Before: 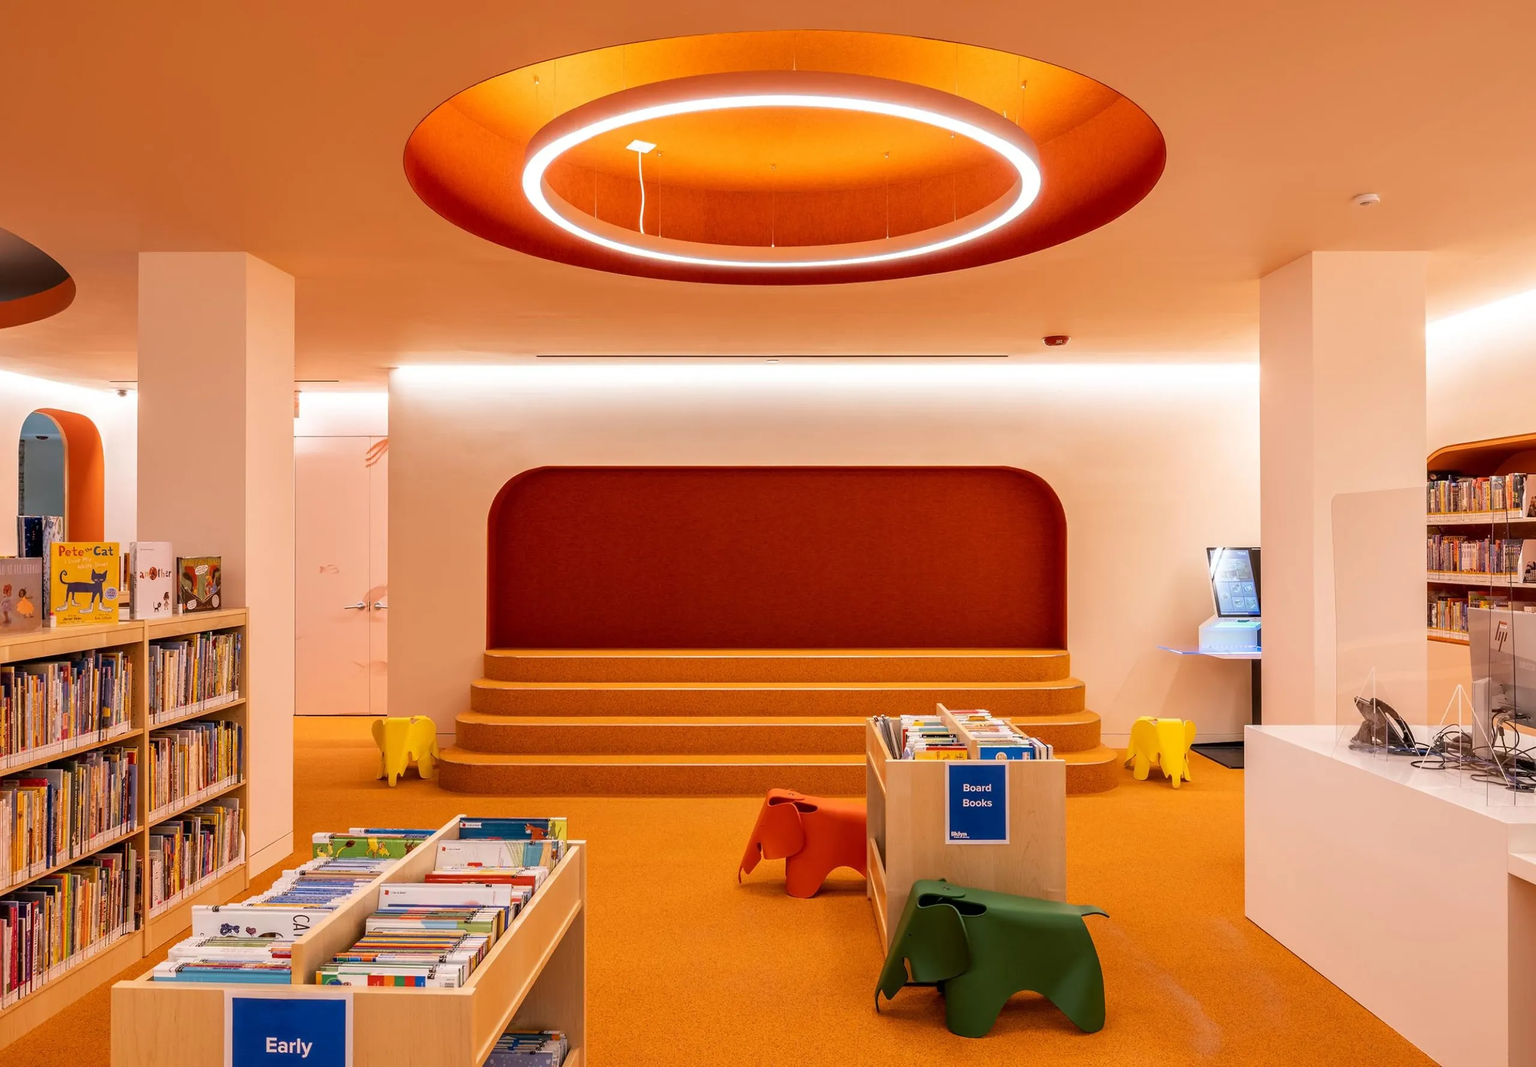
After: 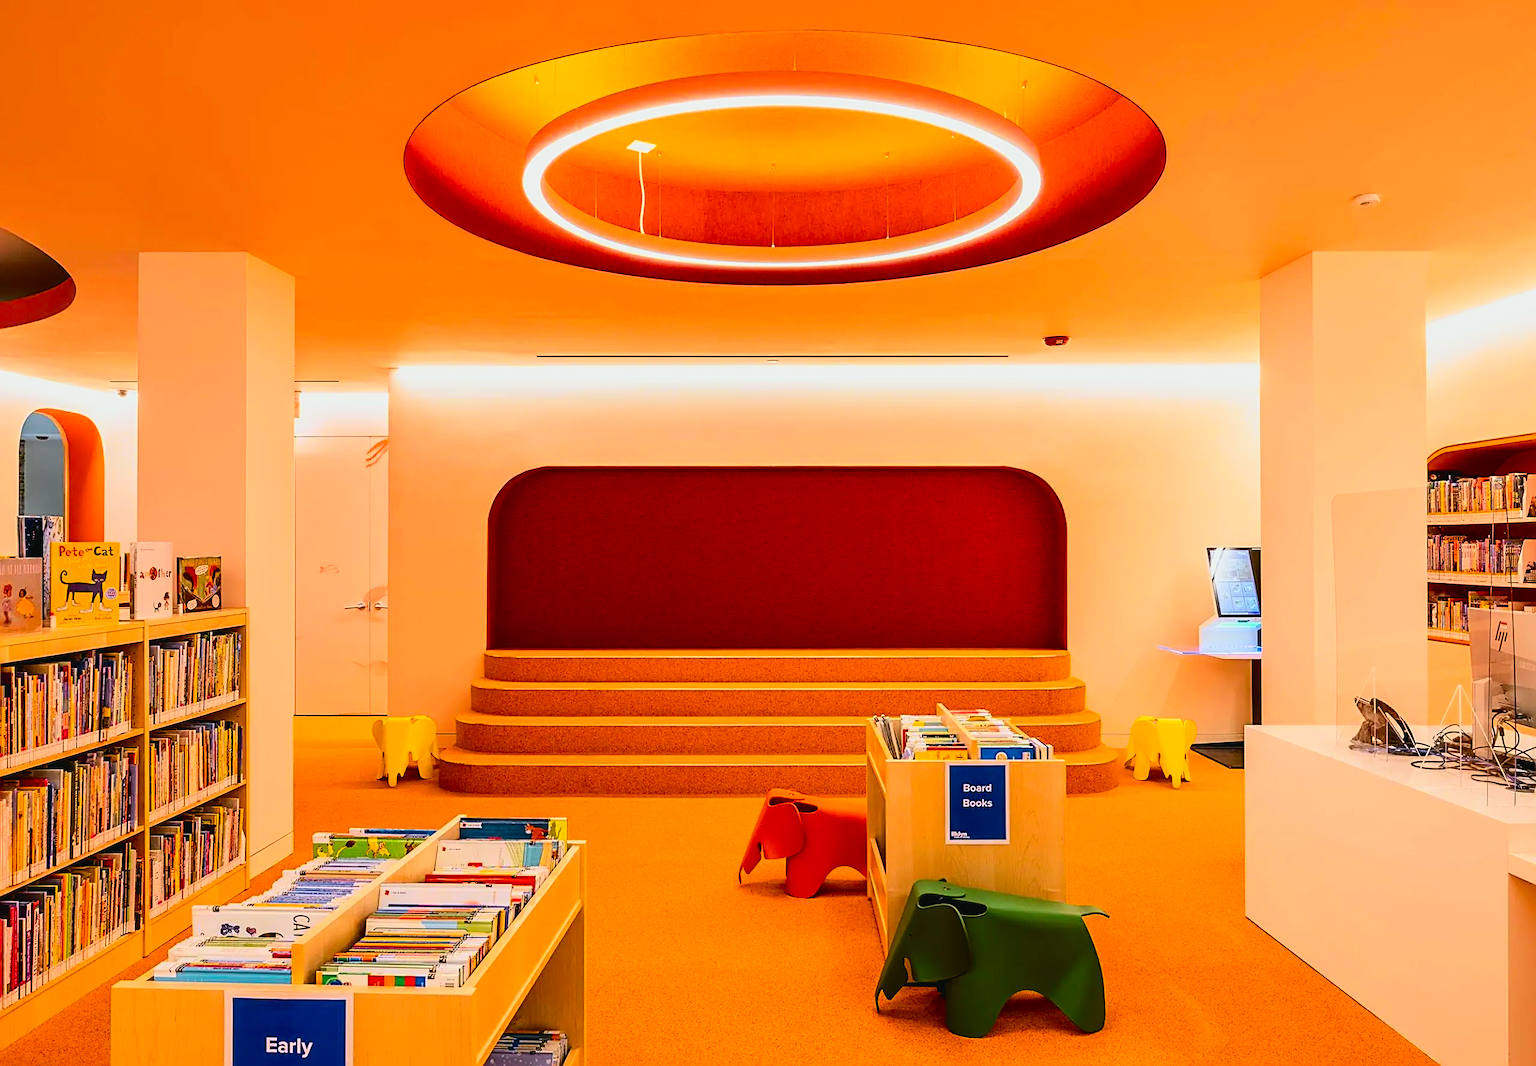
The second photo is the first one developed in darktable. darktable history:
tone curve: curves: ch0 [(0, 0.03) (0.113, 0.087) (0.207, 0.184) (0.515, 0.612) (0.712, 0.793) (1, 0.946)]; ch1 [(0, 0) (0.172, 0.123) (0.317, 0.279) (0.414, 0.382) (0.476, 0.479) (0.505, 0.498) (0.534, 0.534) (0.621, 0.65) (0.709, 0.764) (1, 1)]; ch2 [(0, 0) (0.411, 0.424) (0.505, 0.505) (0.521, 0.524) (0.537, 0.57) (0.65, 0.699) (1, 1)], color space Lab, independent channels, preserve colors none
exposure: black level correction 0.001, compensate highlight preservation false
color balance rgb: perceptual saturation grading › global saturation 30%, global vibrance 10%
sharpen: radius 2.543, amount 0.636
